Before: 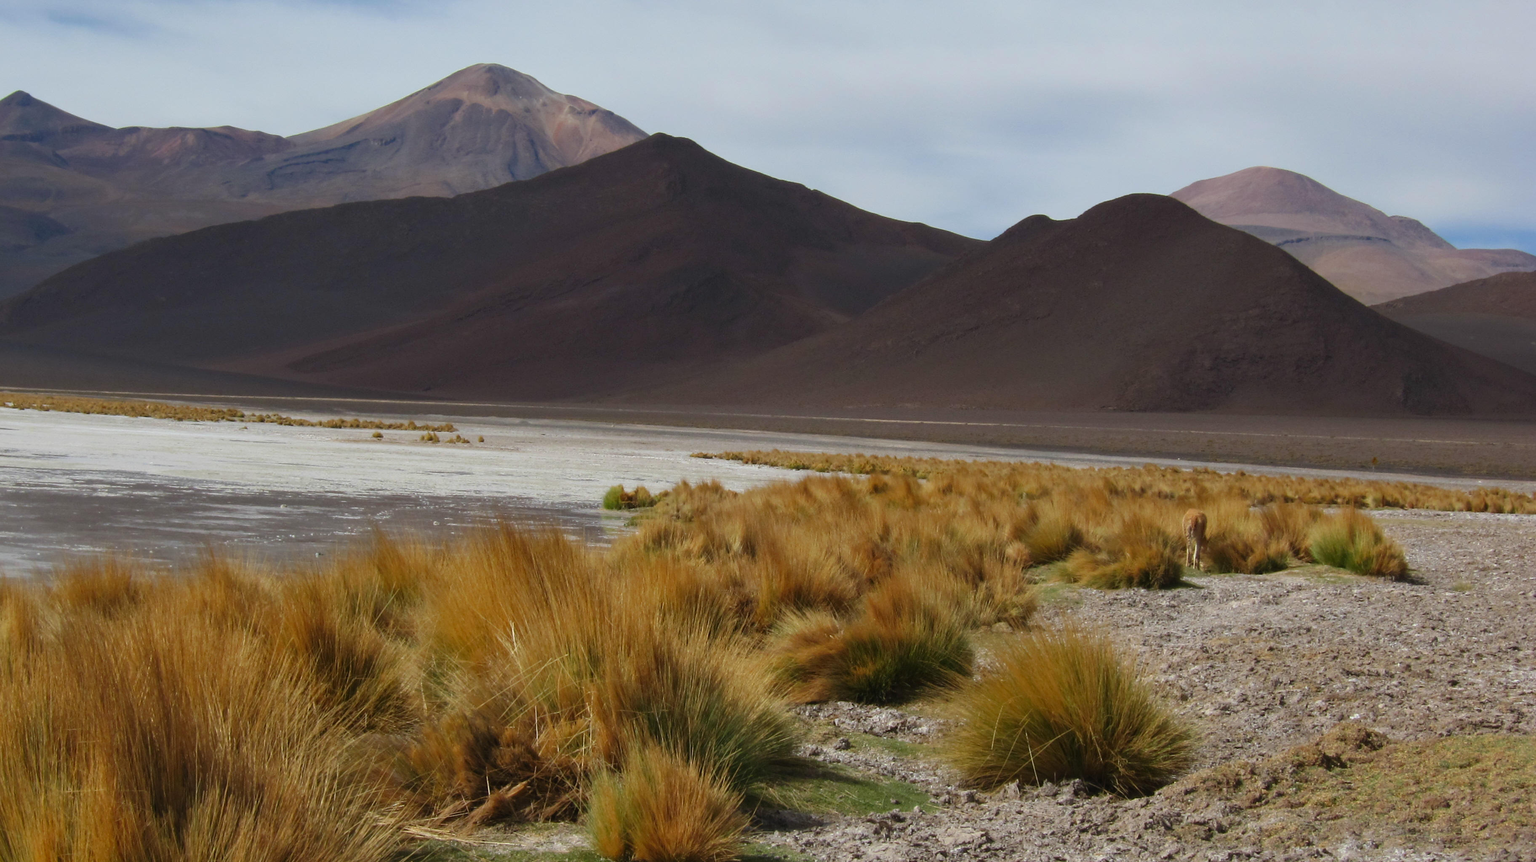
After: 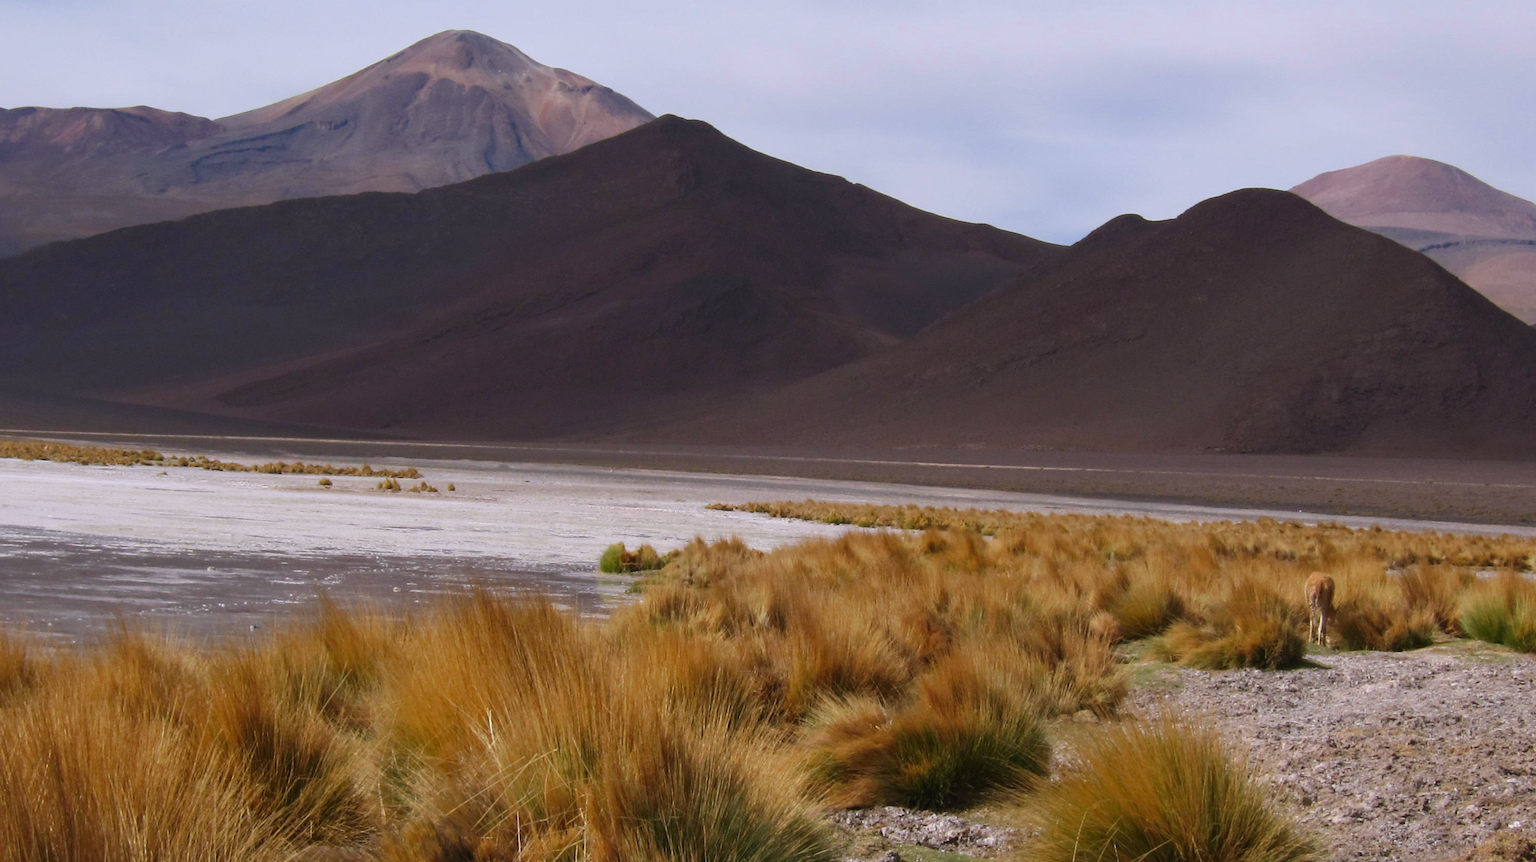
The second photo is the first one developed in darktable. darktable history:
contrast brightness saturation: contrast 0.07
crop and rotate: left 7.196%, top 4.574%, right 10.605%, bottom 13.178%
white balance: red 1.05, blue 1.072
